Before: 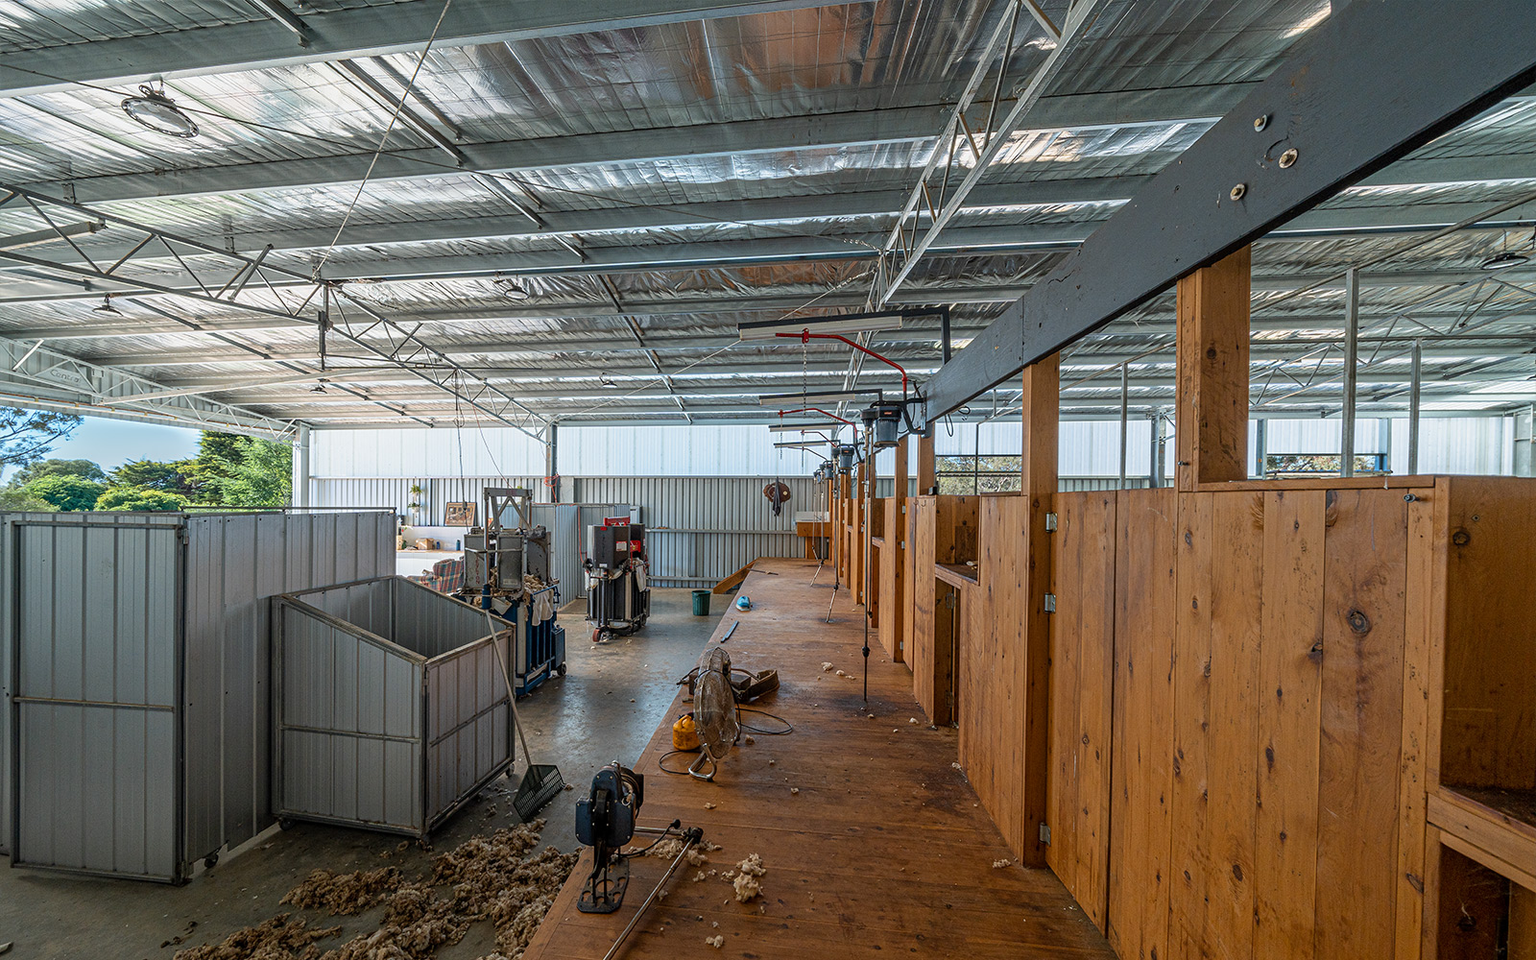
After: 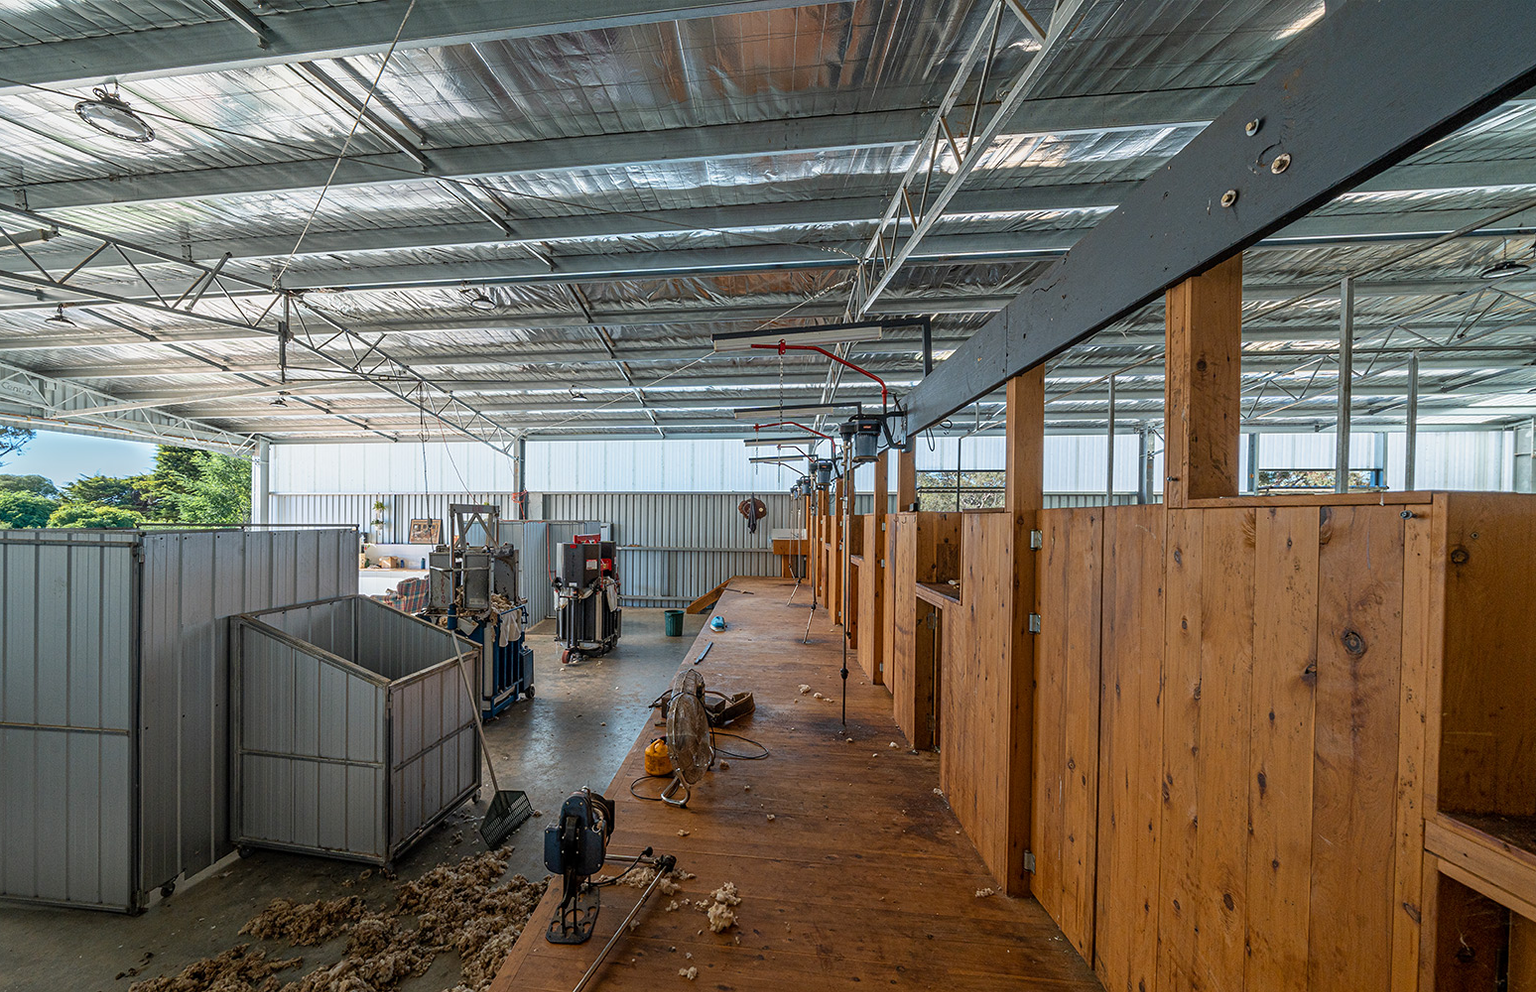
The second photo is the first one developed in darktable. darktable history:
crop and rotate: left 3.238%
